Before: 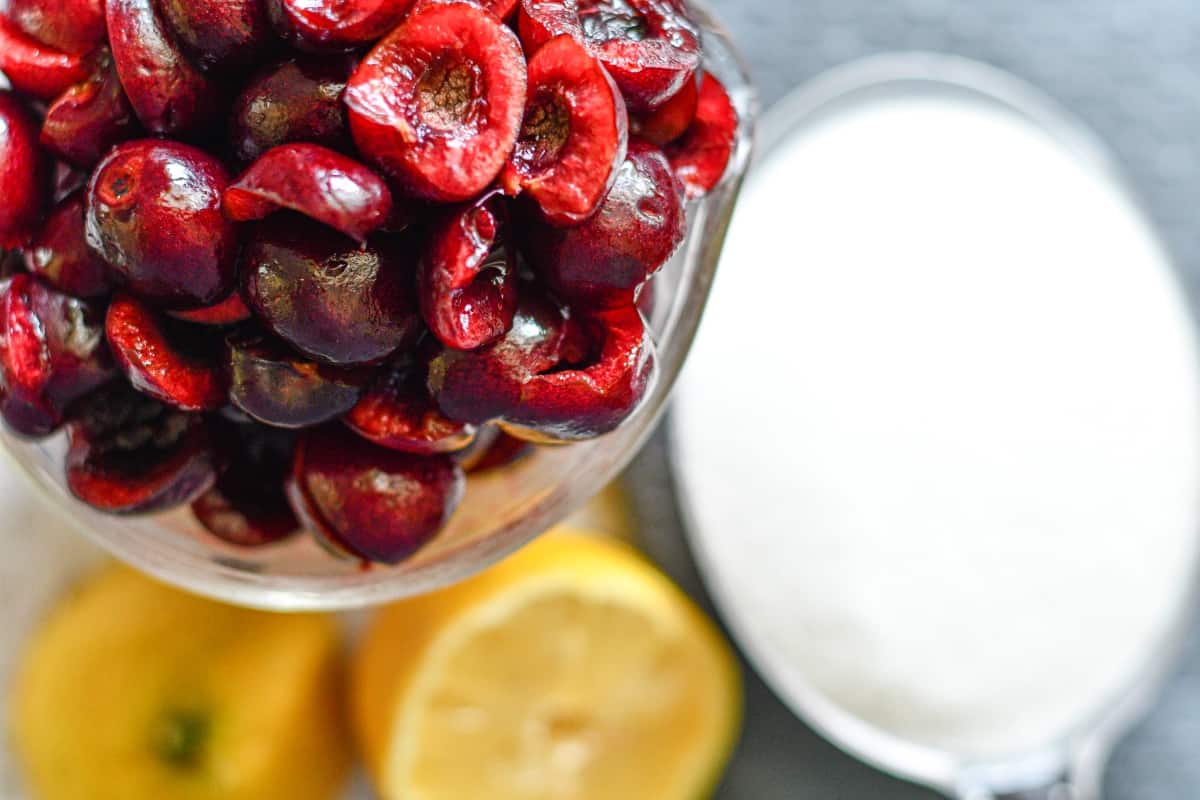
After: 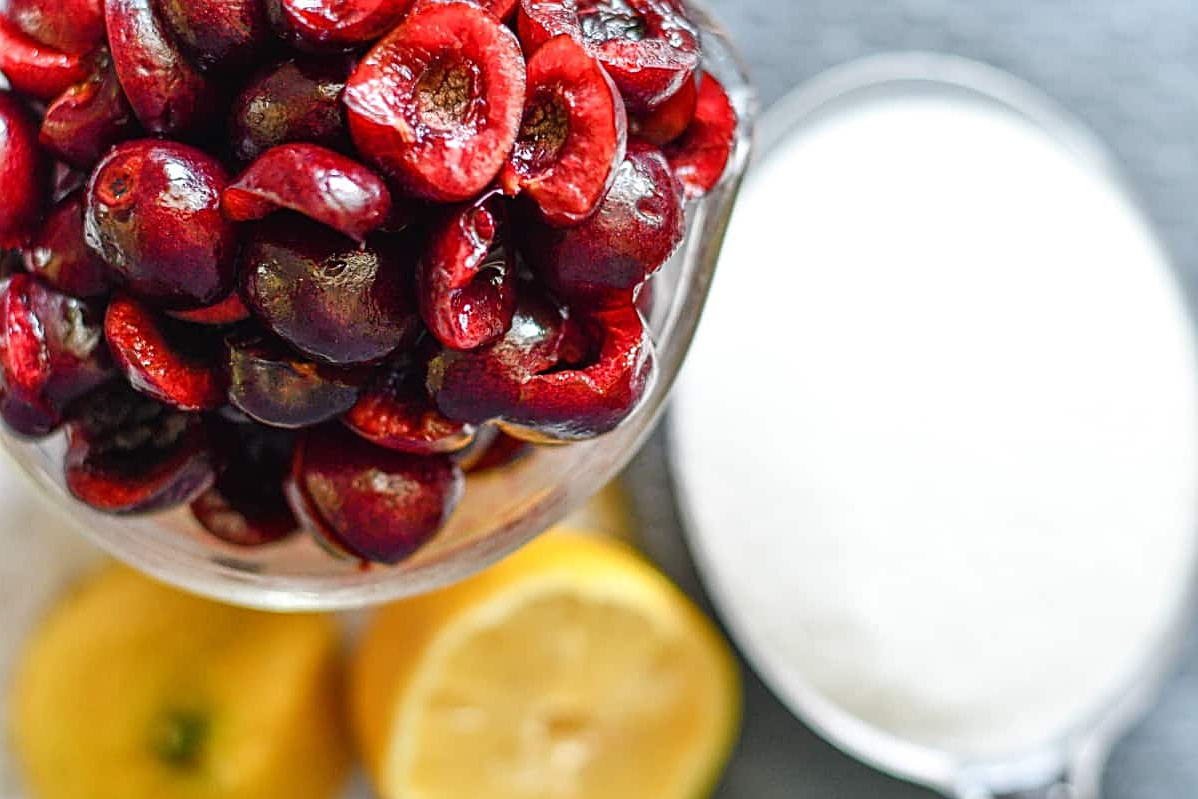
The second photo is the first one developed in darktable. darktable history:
crop and rotate: left 0.126%
sharpen: on, module defaults
